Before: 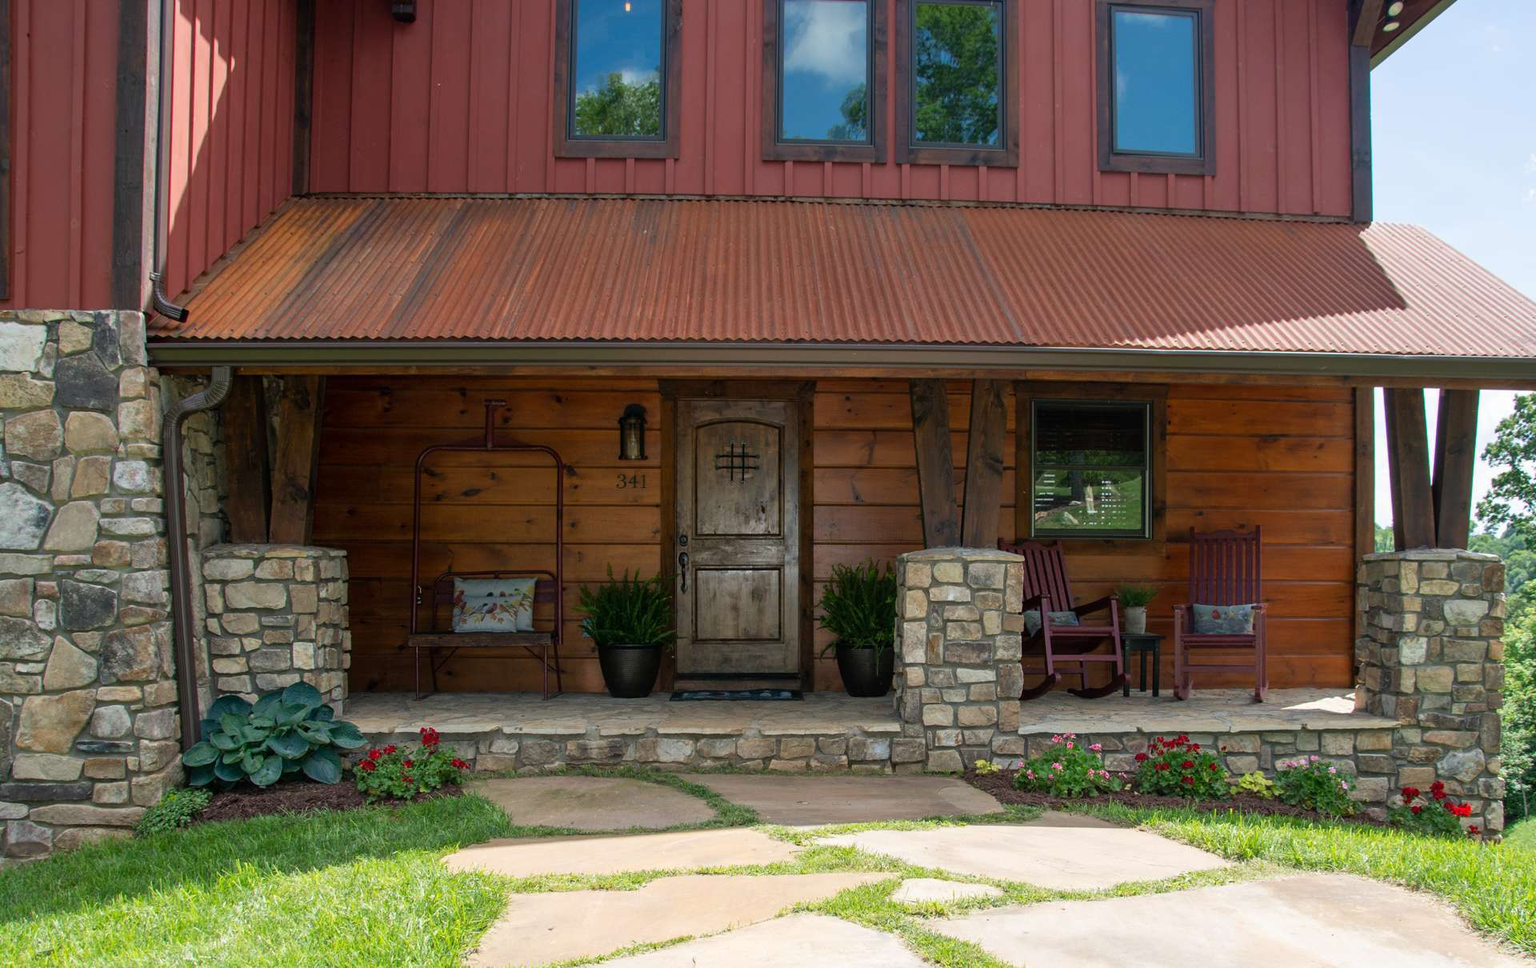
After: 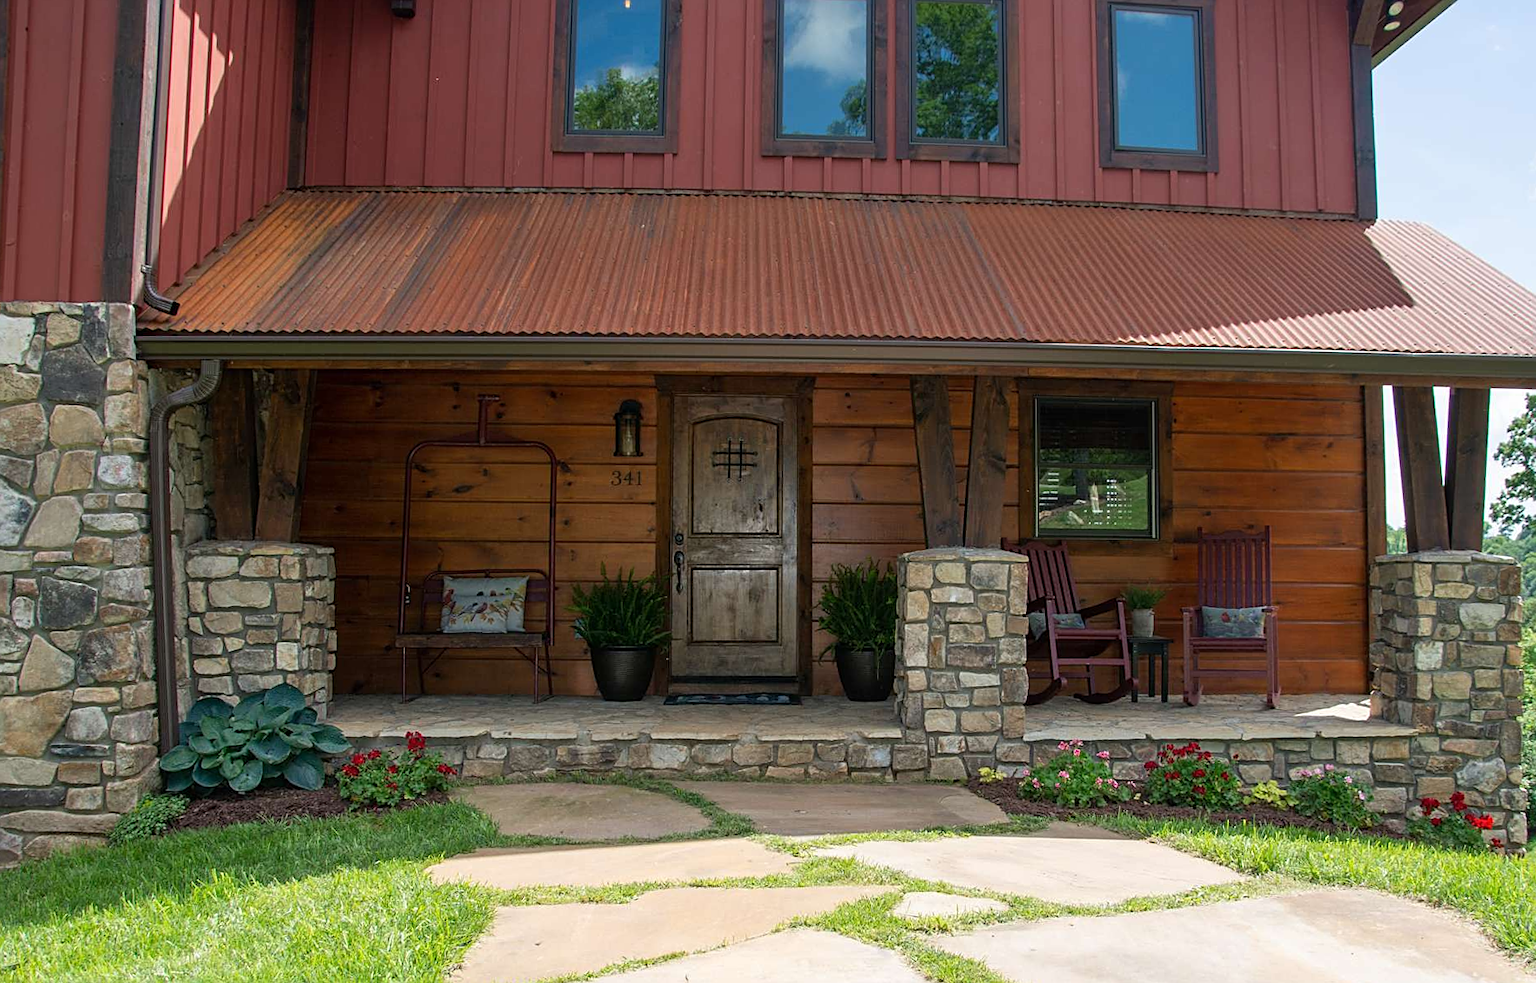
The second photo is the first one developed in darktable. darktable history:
sharpen: on, module defaults
rotate and perspective: rotation 0.226°, lens shift (vertical) -0.042, crop left 0.023, crop right 0.982, crop top 0.006, crop bottom 0.994
